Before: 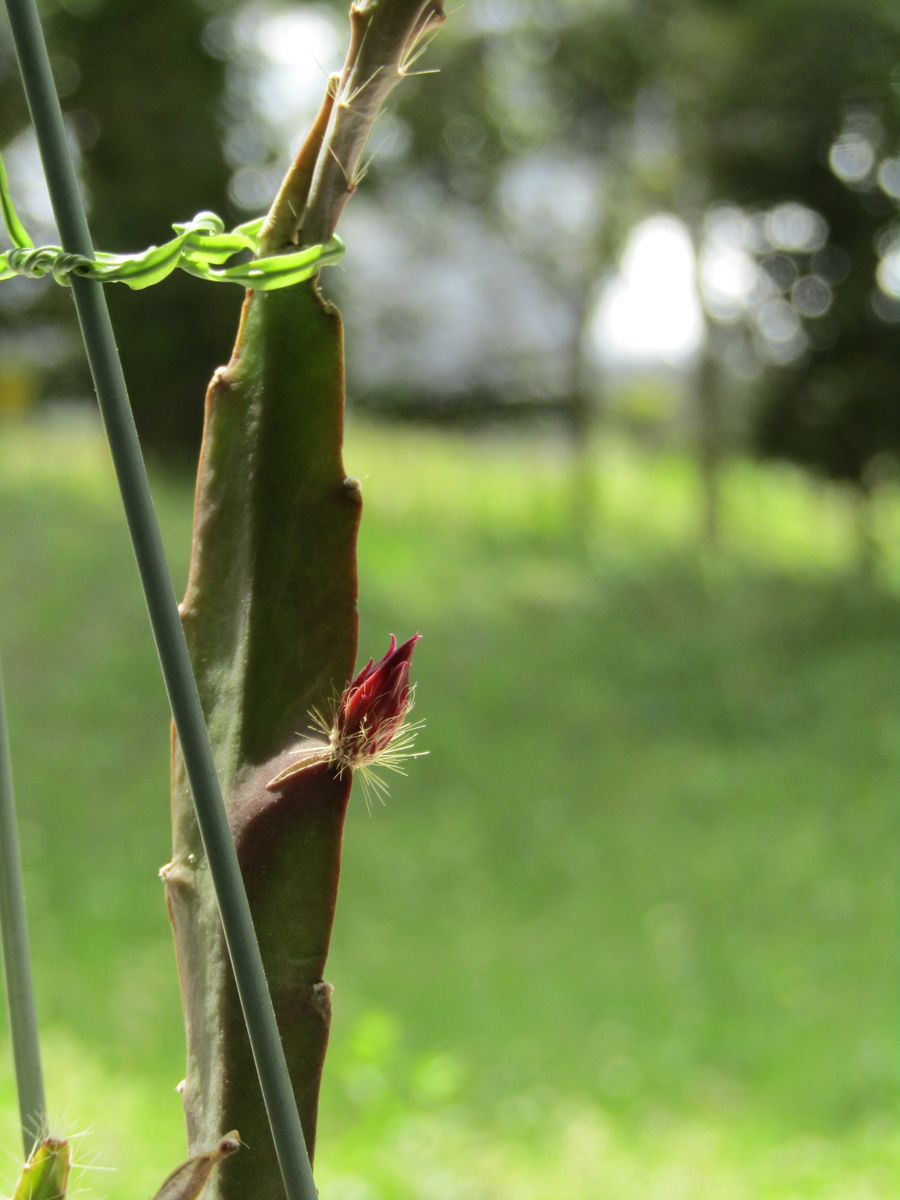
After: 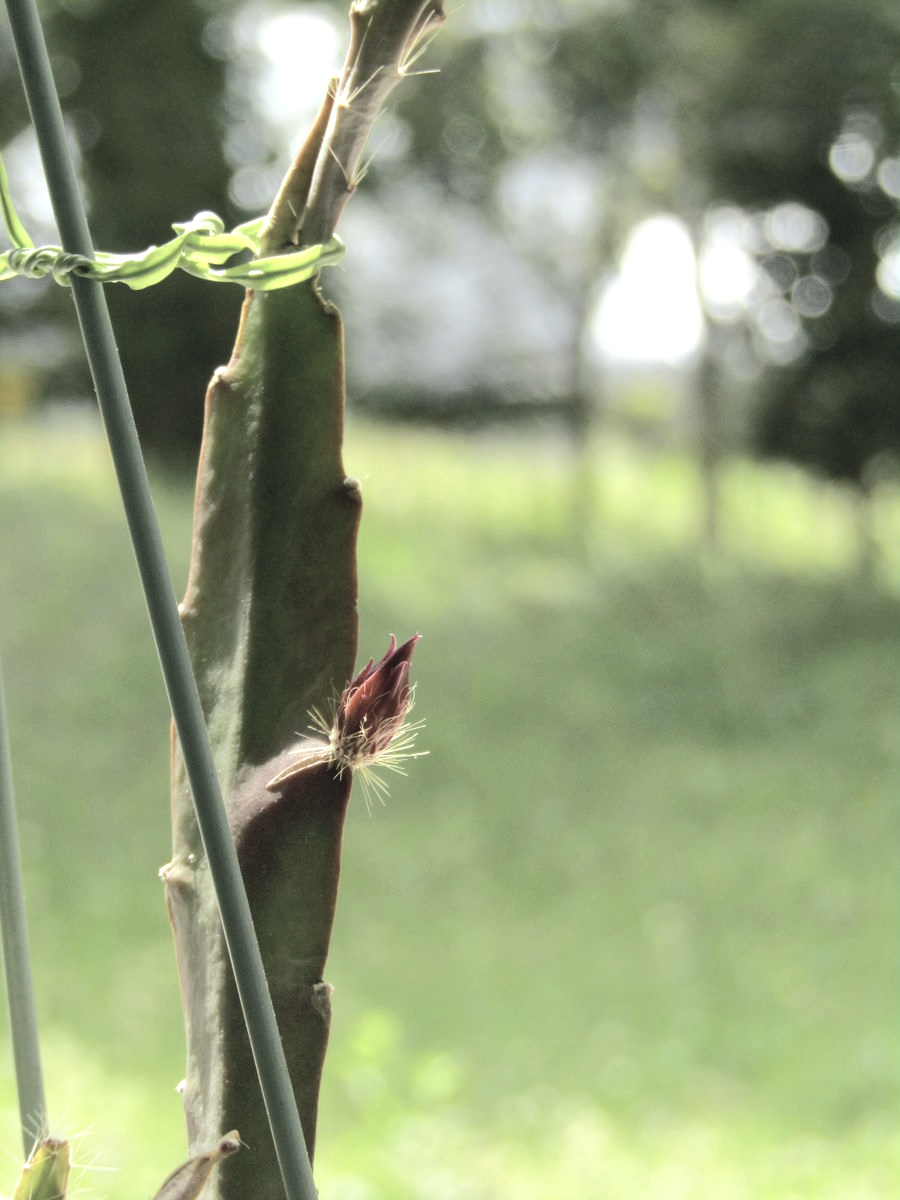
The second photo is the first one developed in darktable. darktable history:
contrast brightness saturation: brightness 0.183, saturation -0.493
base curve: curves: ch0 [(0, 0) (0.472, 0.455) (1, 1)], preserve colors none
tone equalizer: -8 EV -0.377 EV, -7 EV -0.391 EV, -6 EV -0.342 EV, -5 EV -0.2 EV, -3 EV 0.255 EV, -2 EV 0.308 EV, -1 EV 0.393 EV, +0 EV 0.444 EV, edges refinement/feathering 500, mask exposure compensation -1.57 EV, preserve details no
color balance rgb: shadows lift › chroma 2.65%, shadows lift › hue 190.24°, power › chroma 0.23%, power › hue 62.18°, perceptual saturation grading › global saturation 9.737%, global vibrance 20%
